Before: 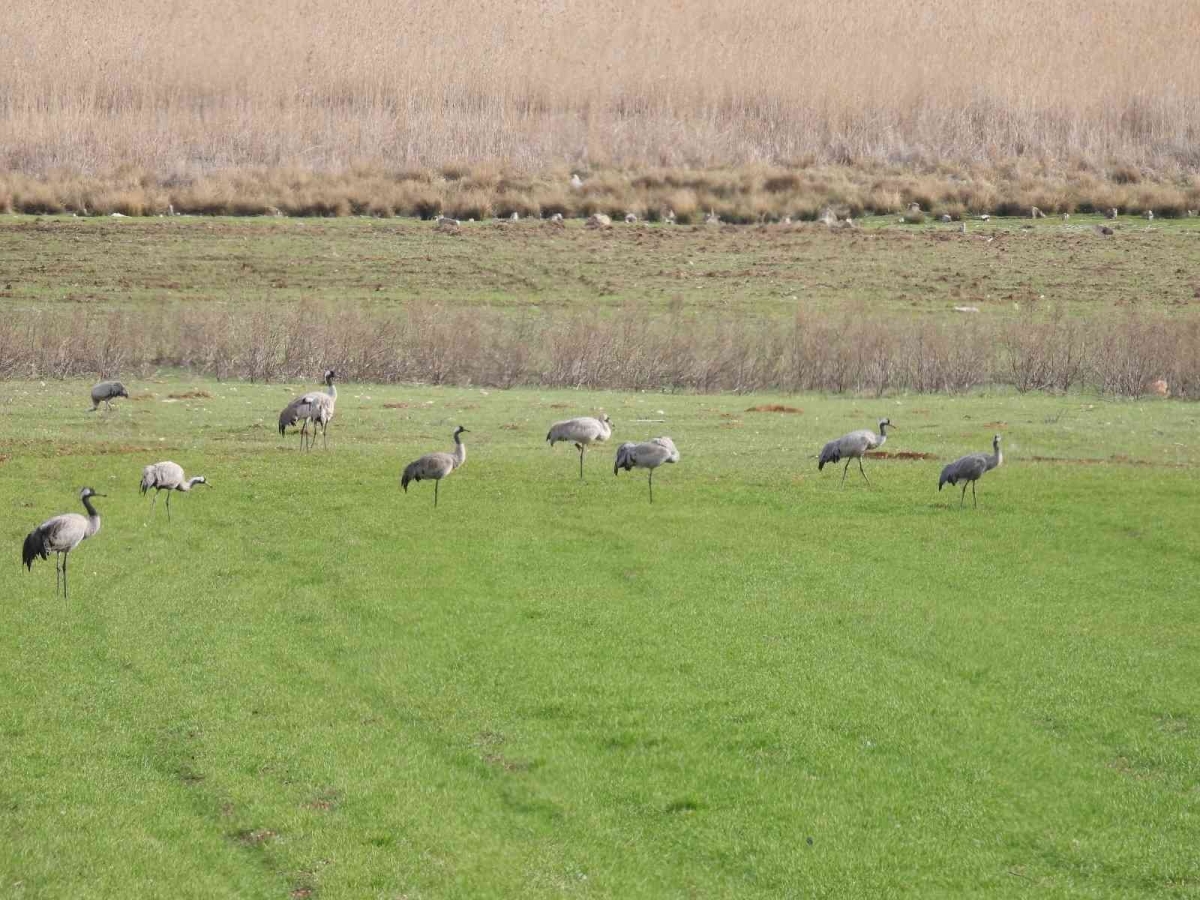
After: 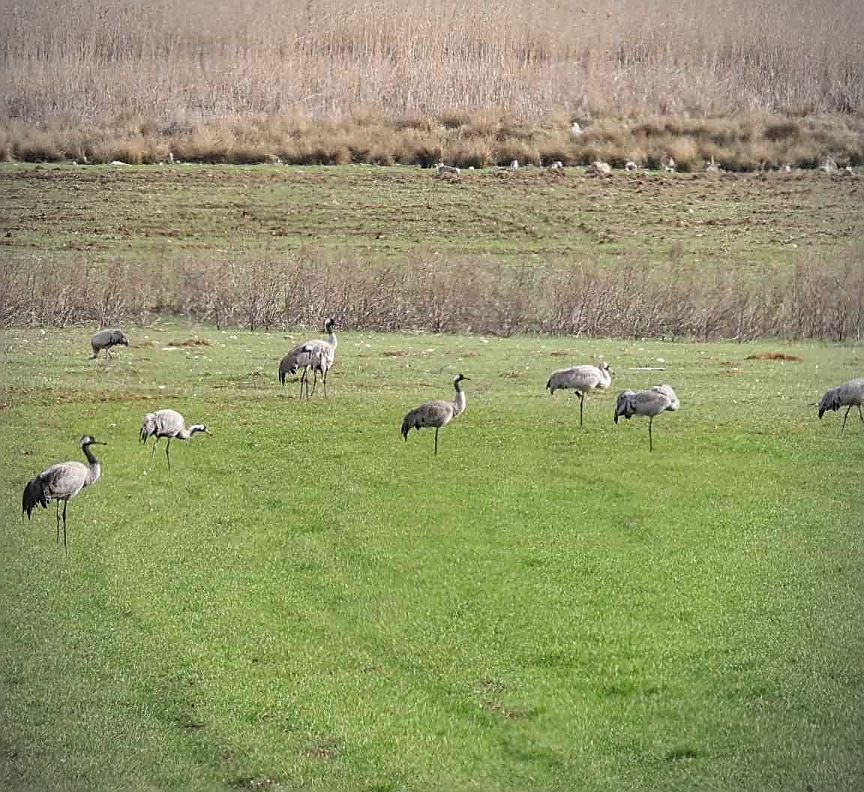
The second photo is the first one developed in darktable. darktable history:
crop: top 5.803%, right 27.864%, bottom 5.804%
sharpen: radius 1.4, amount 1.25, threshold 0.7
local contrast: on, module defaults
vignetting: on, module defaults
